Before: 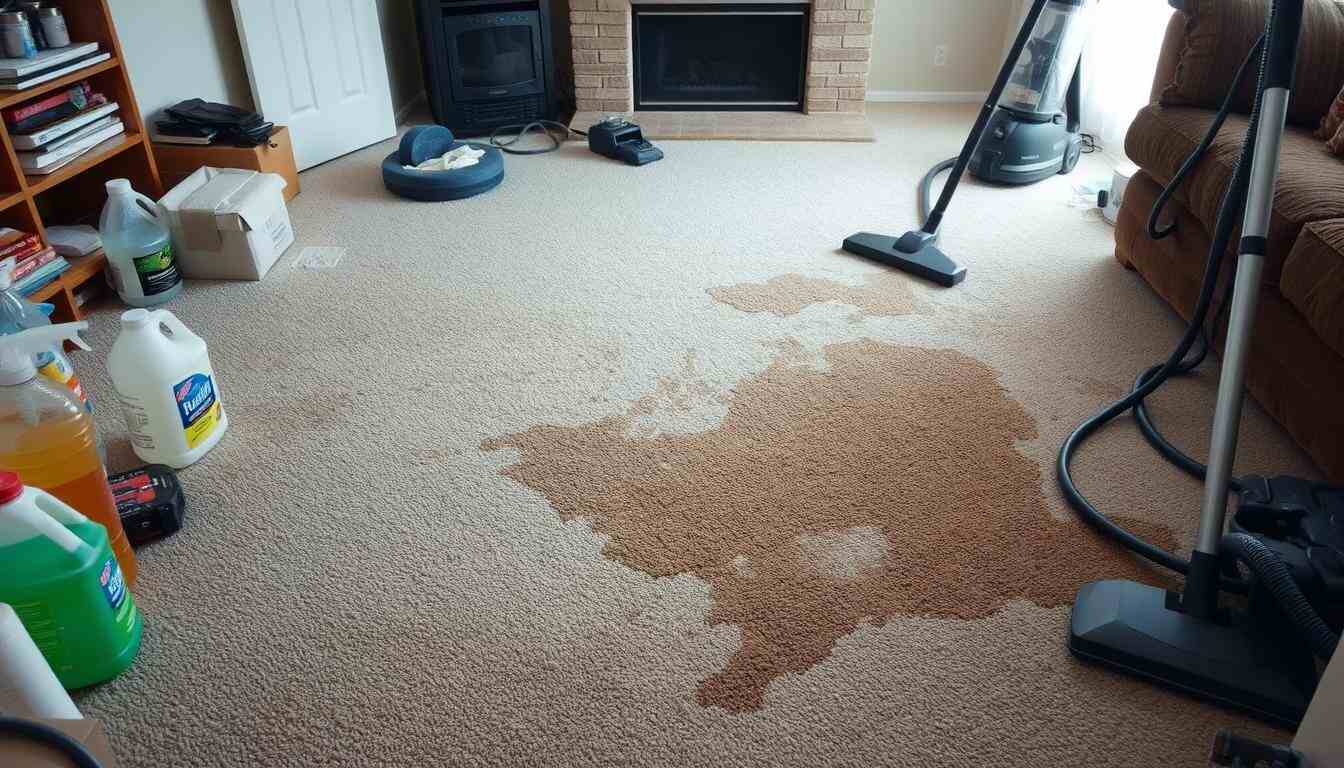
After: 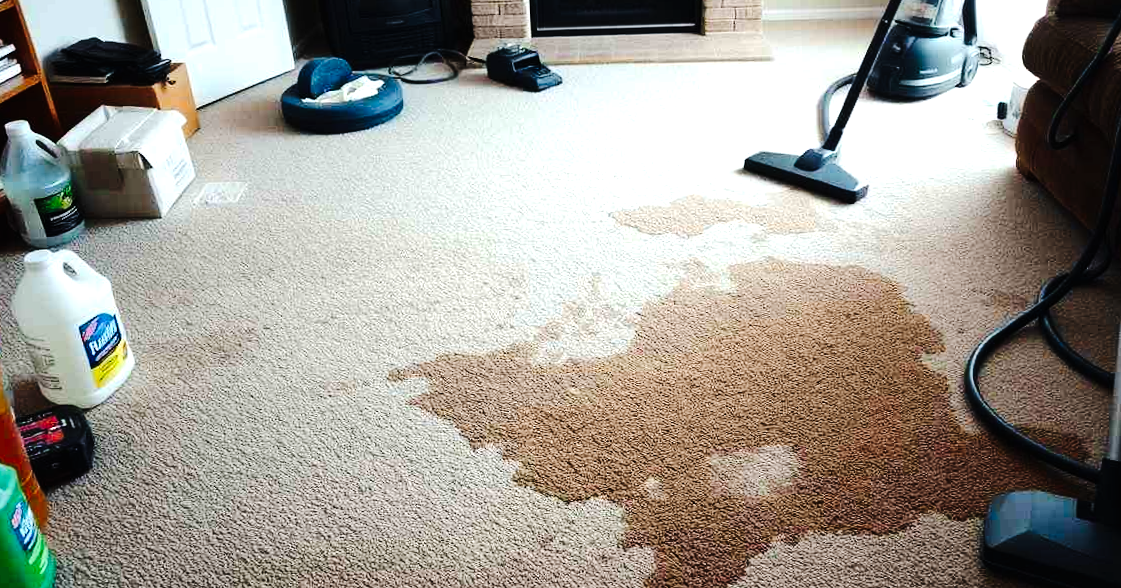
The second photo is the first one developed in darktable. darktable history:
crop: left 7.856%, top 11.836%, right 10.12%, bottom 15.387%
tone equalizer: -8 EV -0.75 EV, -7 EV -0.7 EV, -6 EV -0.6 EV, -5 EV -0.4 EV, -3 EV 0.4 EV, -2 EV 0.6 EV, -1 EV 0.7 EV, +0 EV 0.75 EV, edges refinement/feathering 500, mask exposure compensation -1.57 EV, preserve details no
rotate and perspective: rotation -1.77°, lens shift (horizontal) 0.004, automatic cropping off
tone curve: curves: ch0 [(0, 0) (0.003, 0.007) (0.011, 0.009) (0.025, 0.014) (0.044, 0.022) (0.069, 0.029) (0.1, 0.037) (0.136, 0.052) (0.177, 0.083) (0.224, 0.121) (0.277, 0.177) (0.335, 0.258) (0.399, 0.351) (0.468, 0.454) (0.543, 0.557) (0.623, 0.654) (0.709, 0.744) (0.801, 0.825) (0.898, 0.909) (1, 1)], preserve colors none
